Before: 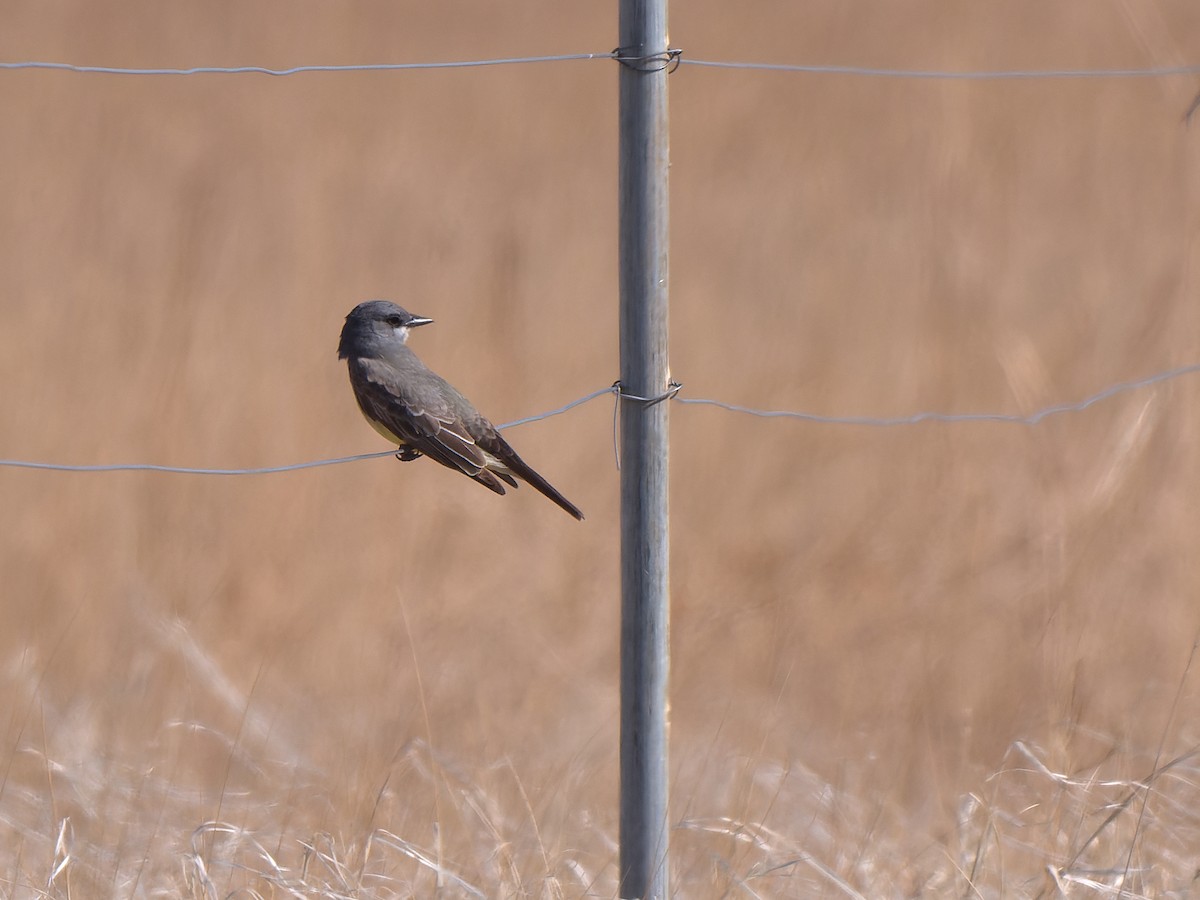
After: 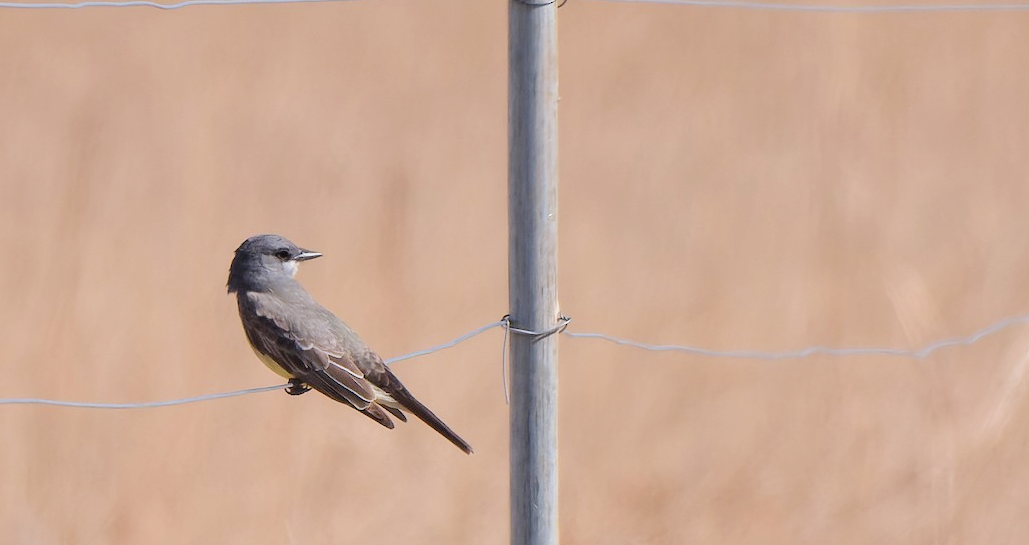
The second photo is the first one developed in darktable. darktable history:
exposure: black level correction 0.001, exposure 0.961 EV, compensate highlight preservation false
crop and rotate: left 9.285%, top 7.338%, right 4.89%, bottom 32.011%
filmic rgb: black relative exposure -7.65 EV, white relative exposure 4.56 EV, hardness 3.61
